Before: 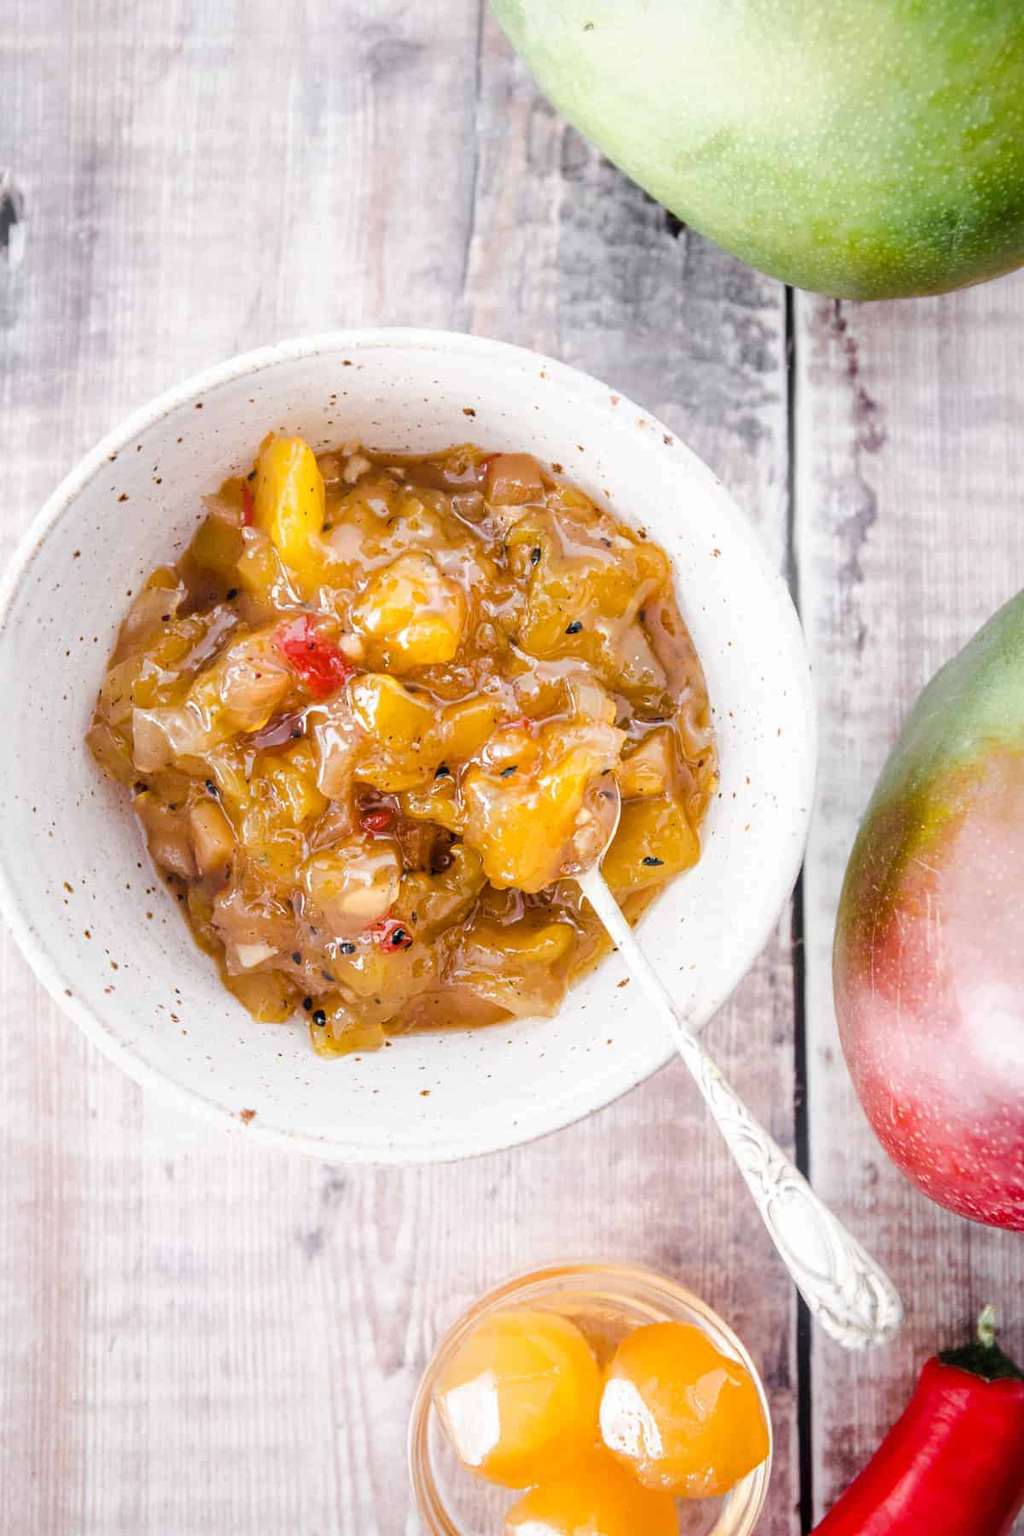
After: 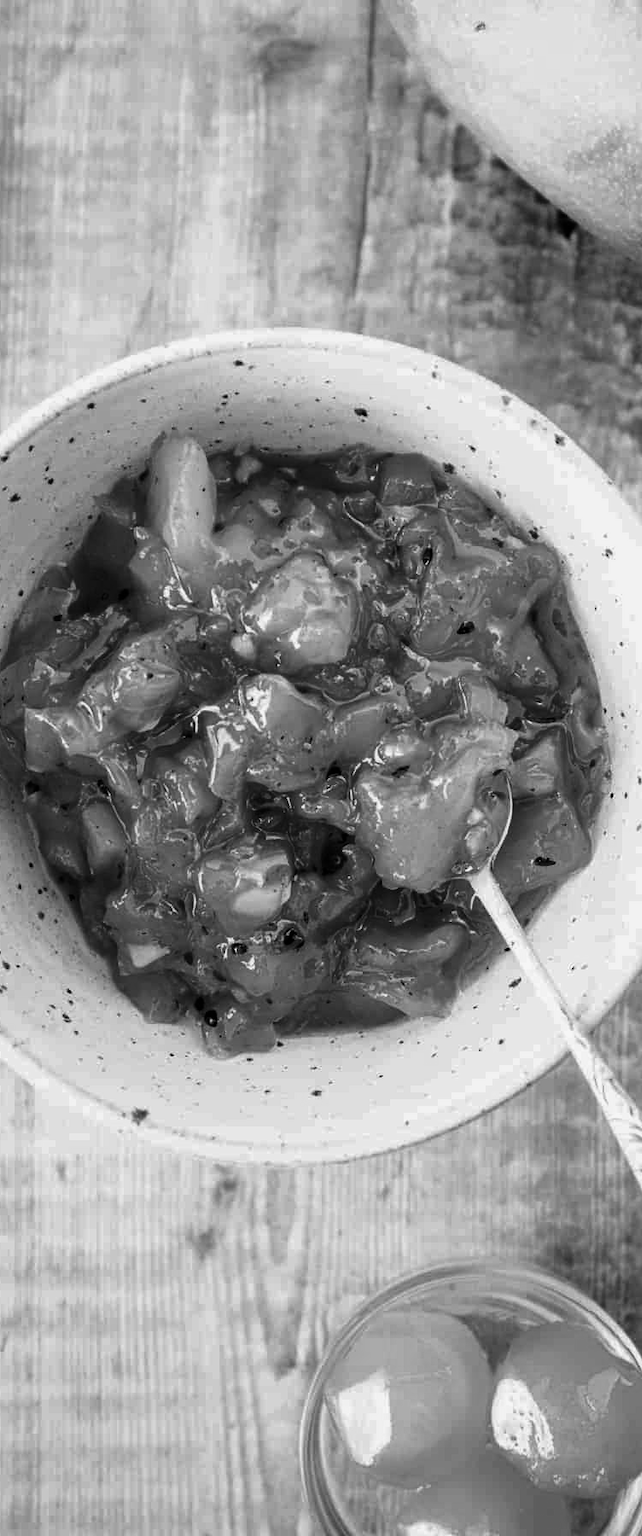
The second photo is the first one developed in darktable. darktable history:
contrast brightness saturation: contrast -0.03, brightness -0.59, saturation -1
crop: left 10.644%, right 26.528%
